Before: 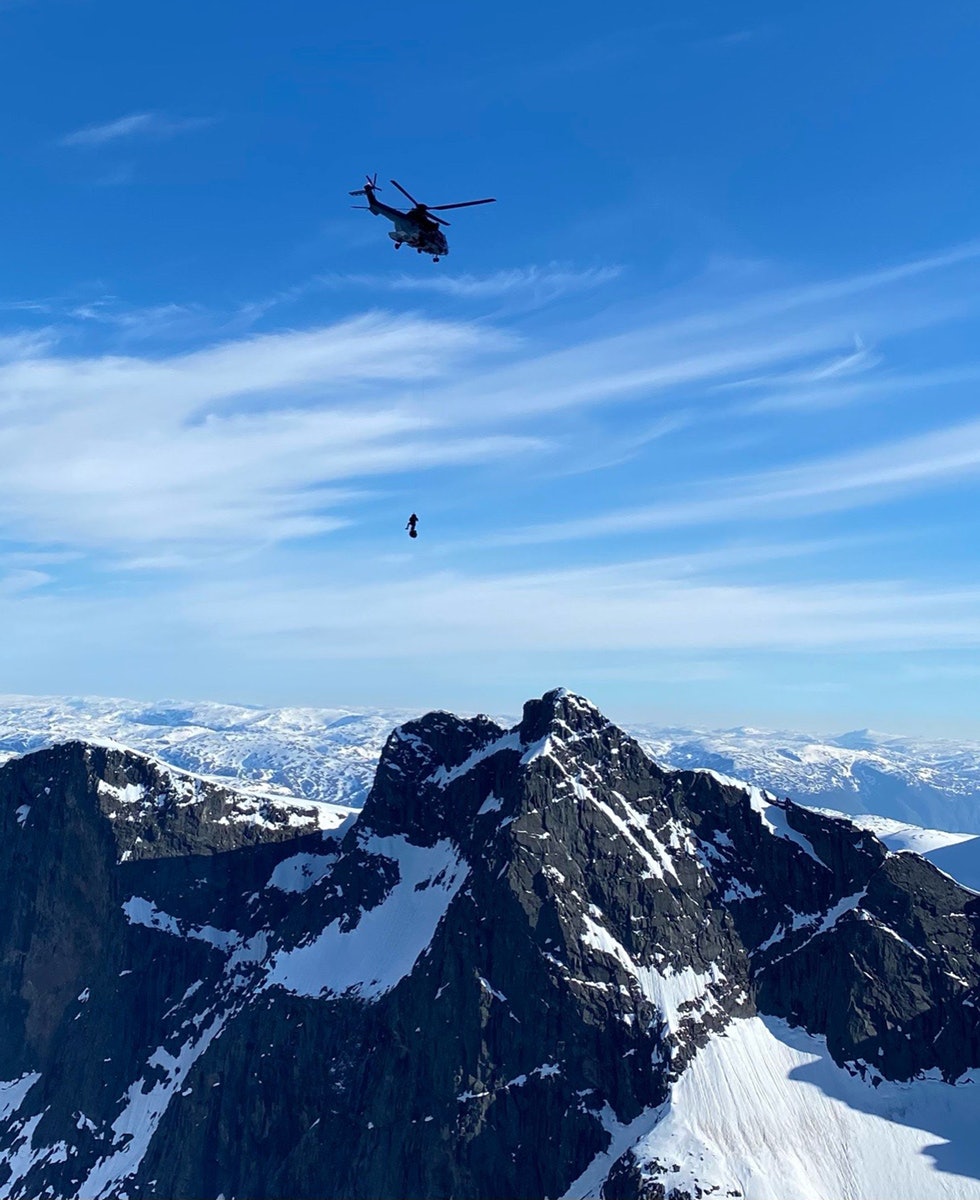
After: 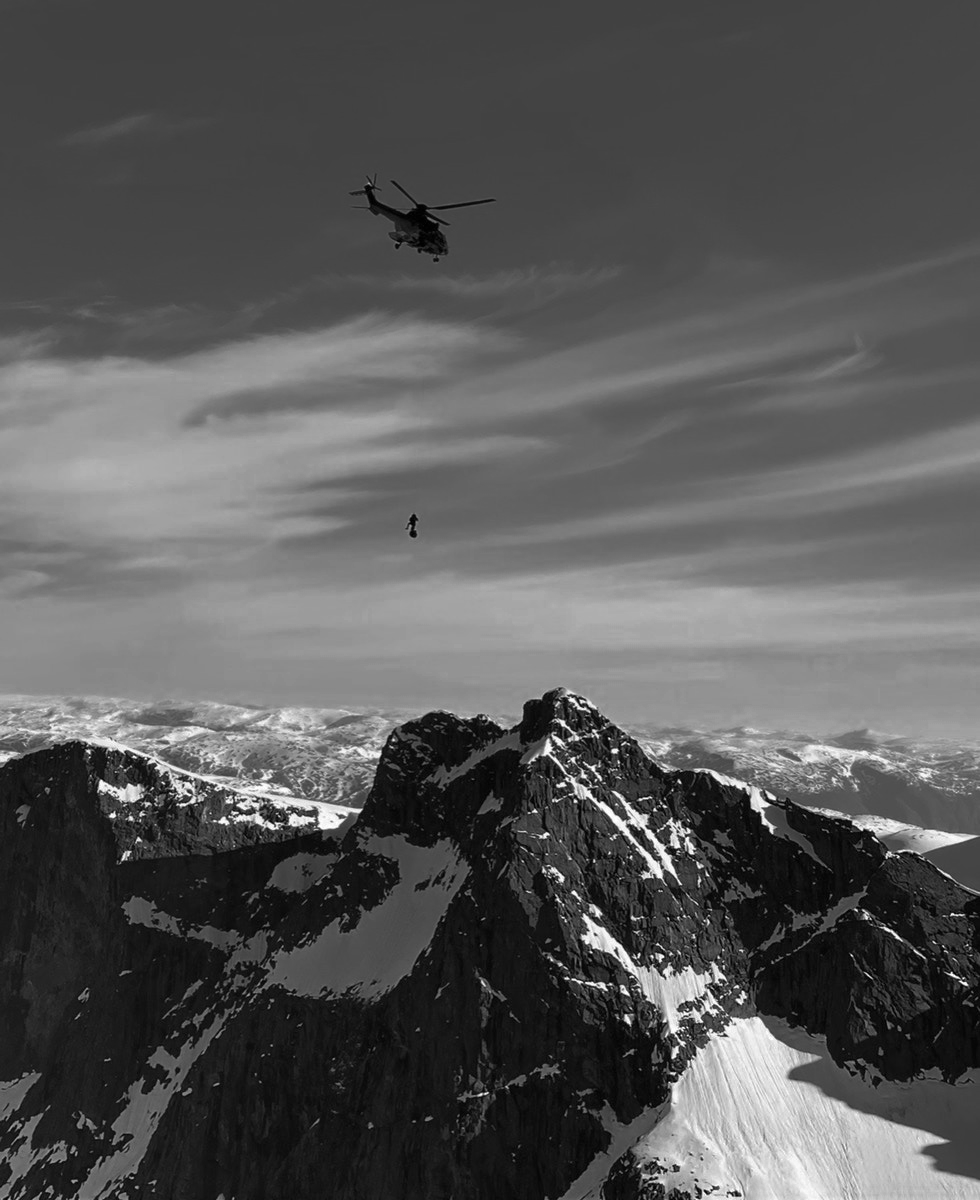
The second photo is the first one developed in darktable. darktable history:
color zones: curves: ch0 [(0.002, 0.429) (0.121, 0.212) (0.198, 0.113) (0.276, 0.344) (0.331, 0.541) (0.41, 0.56) (0.482, 0.289) (0.619, 0.227) (0.721, 0.18) (0.821, 0.435) (0.928, 0.555) (1, 0.587)]; ch1 [(0, 0) (0.143, 0) (0.286, 0) (0.429, 0) (0.571, 0) (0.714, 0) (0.857, 0)]
